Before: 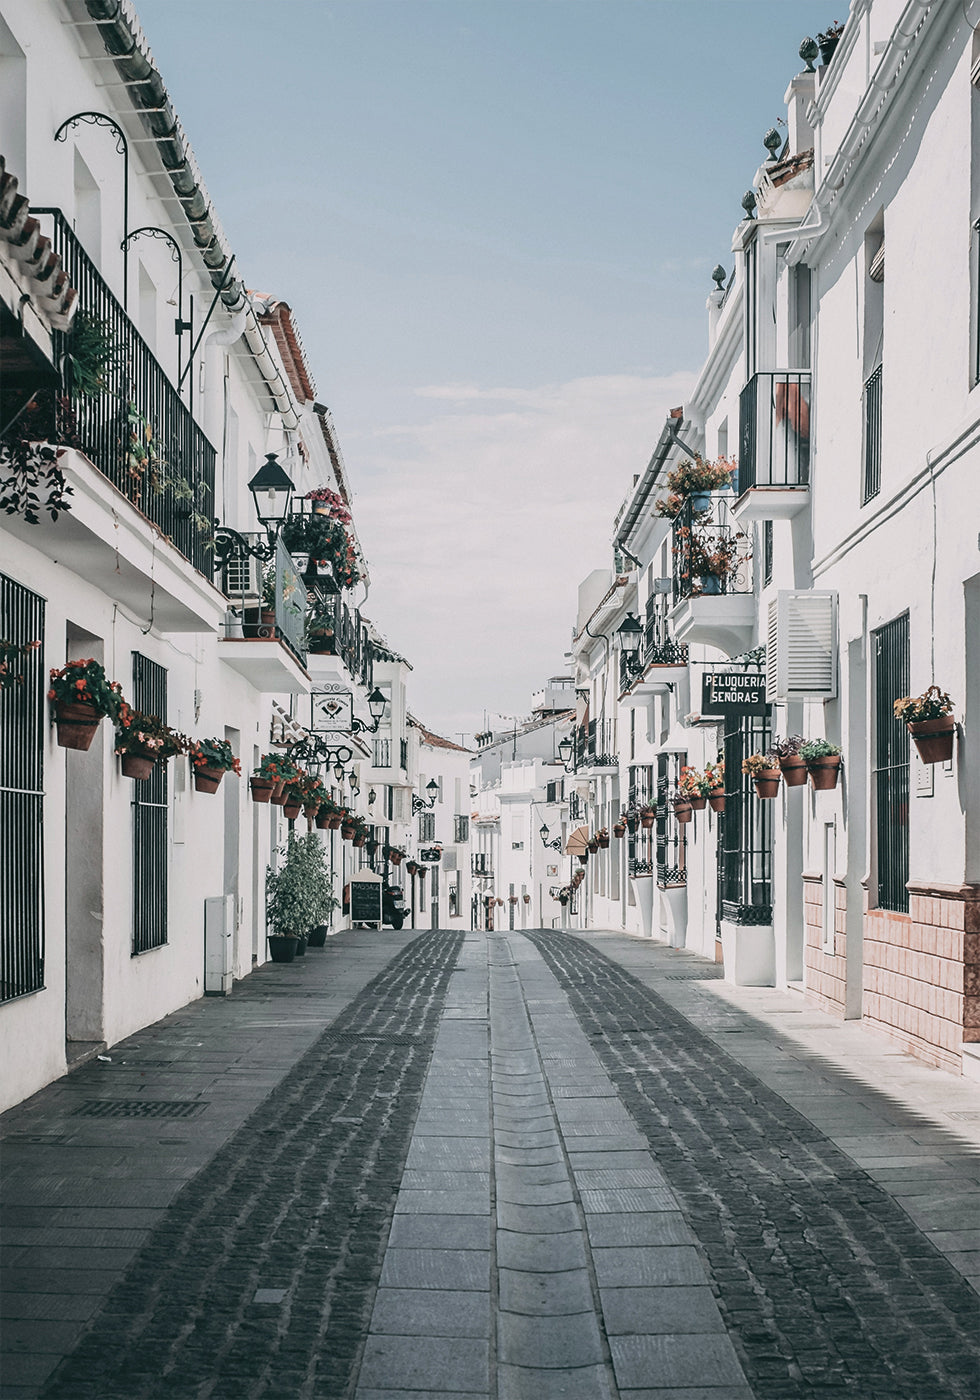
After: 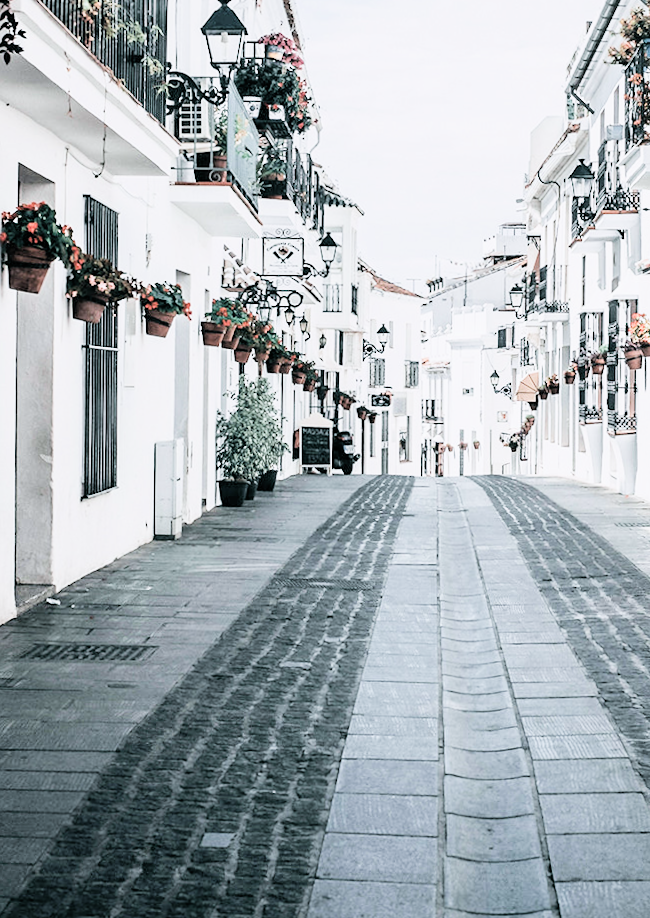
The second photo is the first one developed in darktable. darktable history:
tone equalizer: on, module defaults
exposure: black level correction 0, exposure 1.1 EV, compensate exposure bias true, compensate highlight preservation false
crop and rotate: angle -0.82°, left 3.85%, top 31.828%, right 27.992%
rgb levels: levels [[0.01, 0.419, 0.839], [0, 0.5, 1], [0, 0.5, 1]]
white balance: red 0.98, blue 1.034
filmic rgb: black relative exposure -5 EV, hardness 2.88, contrast 1.3, highlights saturation mix -30%
rotate and perspective: rotation -0.45°, automatic cropping original format, crop left 0.008, crop right 0.992, crop top 0.012, crop bottom 0.988
